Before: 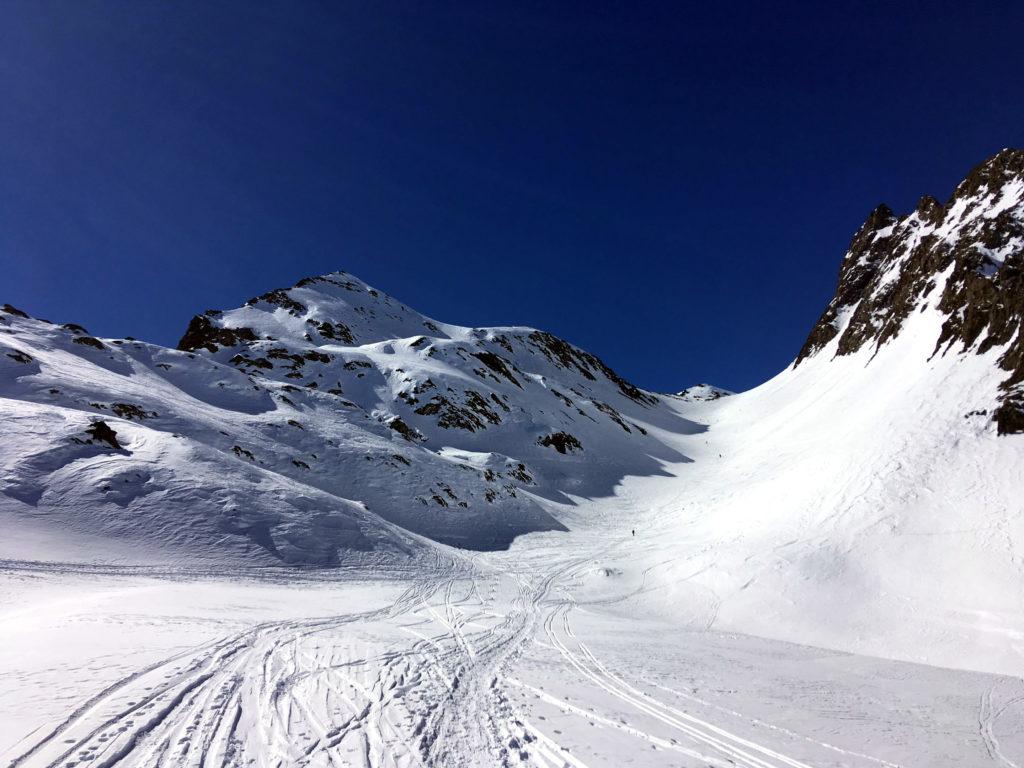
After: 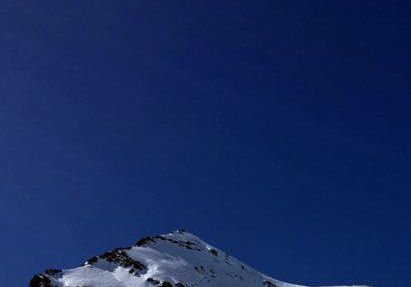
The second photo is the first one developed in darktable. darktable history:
crop: left 15.687%, top 5.433%, right 44.154%, bottom 57.126%
